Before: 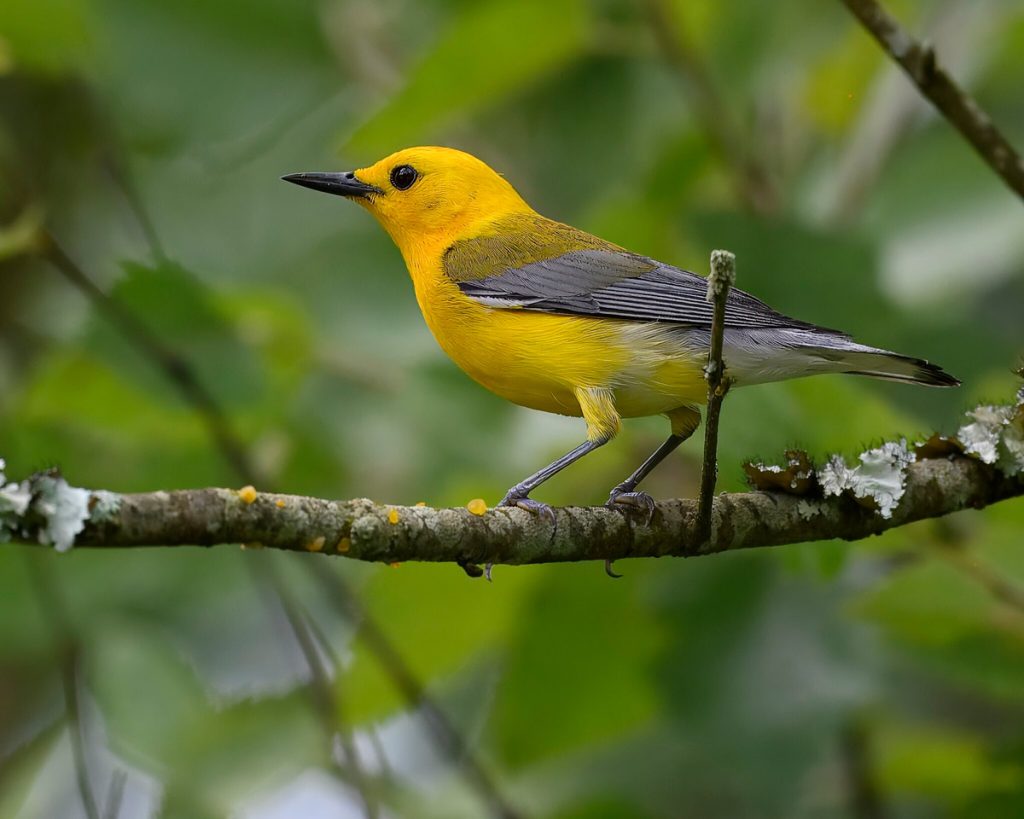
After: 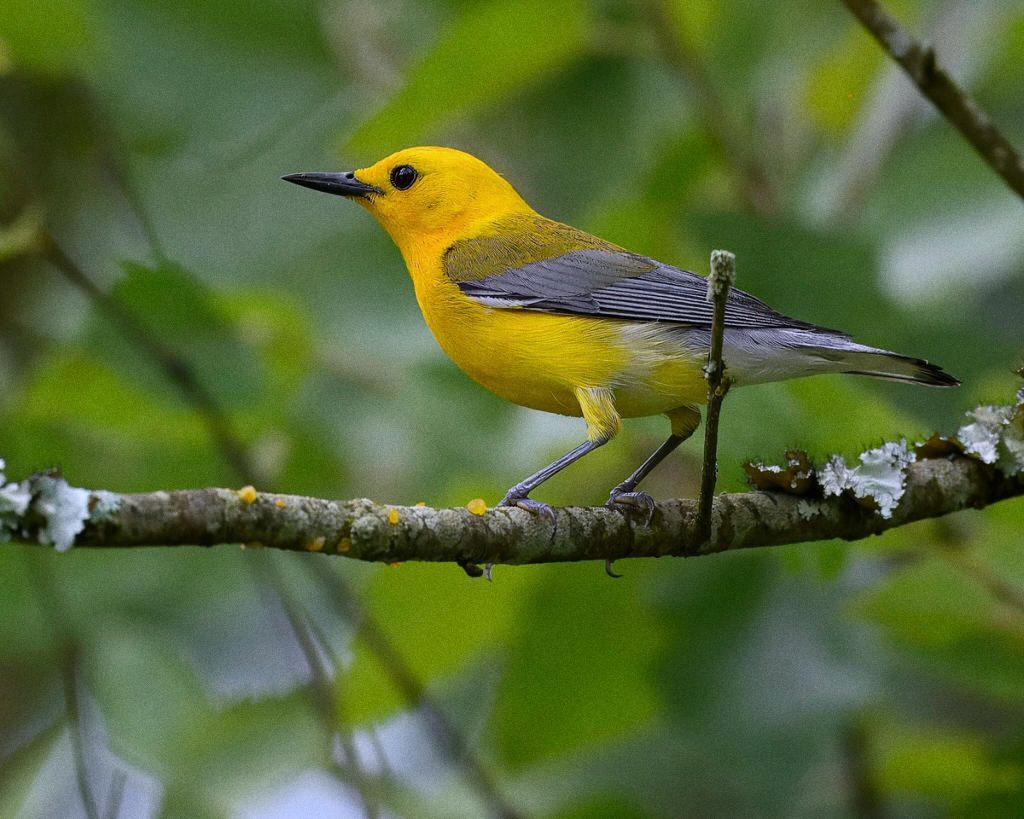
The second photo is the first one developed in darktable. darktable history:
white balance: red 0.967, blue 1.119, emerald 0.756
grain: coarseness 0.09 ISO
